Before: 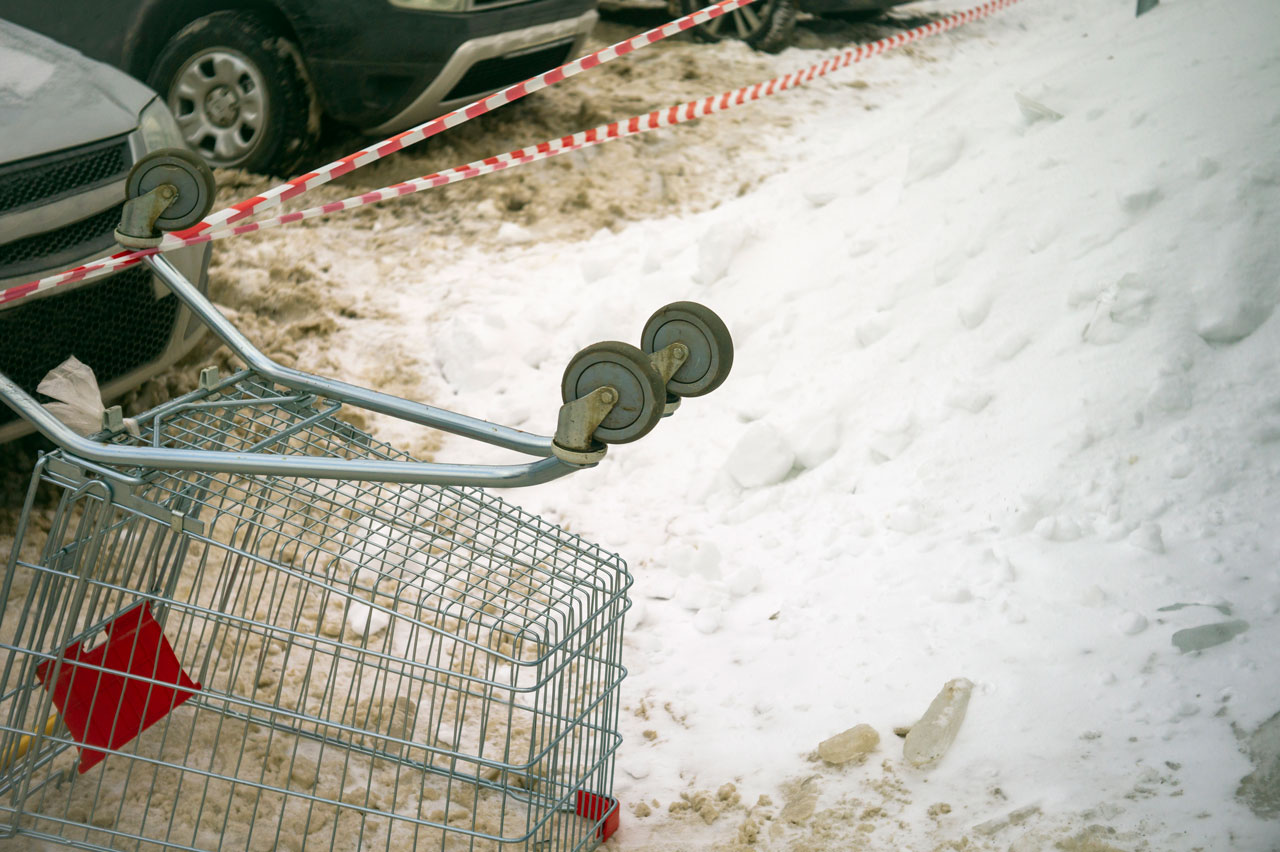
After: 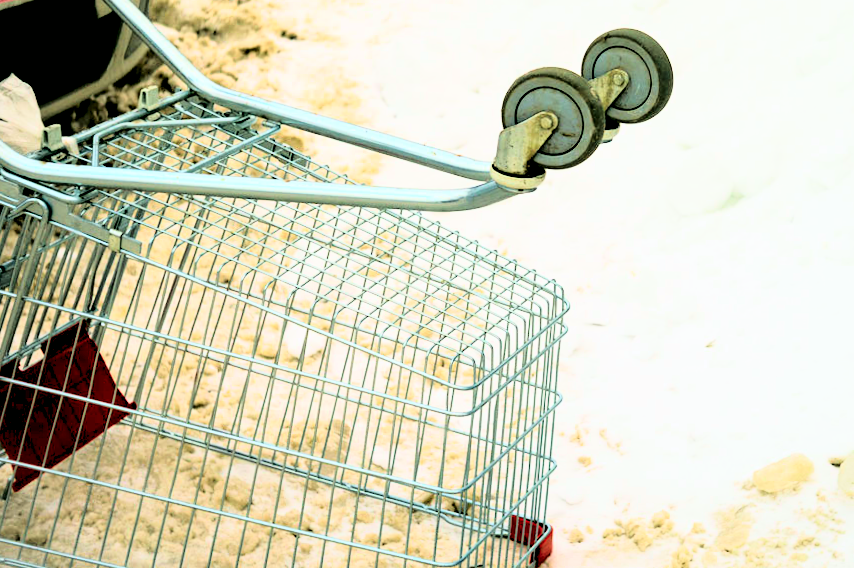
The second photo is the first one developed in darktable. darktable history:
rgb curve: curves: ch0 [(0, 0) (0.21, 0.15) (0.24, 0.21) (0.5, 0.75) (0.75, 0.96) (0.89, 0.99) (1, 1)]; ch1 [(0, 0.02) (0.21, 0.13) (0.25, 0.2) (0.5, 0.67) (0.75, 0.9) (0.89, 0.97) (1, 1)]; ch2 [(0, 0.02) (0.21, 0.13) (0.25, 0.2) (0.5, 0.67) (0.75, 0.9) (0.89, 0.97) (1, 1)], compensate middle gray true
rgb levels: levels [[0.029, 0.461, 0.922], [0, 0.5, 1], [0, 0.5, 1]]
tone curve: curves: ch0 [(0, 0) (0.181, 0.087) (0.498, 0.485) (0.78, 0.742) (0.993, 0.954)]; ch1 [(0, 0) (0.311, 0.149) (0.395, 0.349) (0.488, 0.477) (0.612, 0.641) (1, 1)]; ch2 [(0, 0) (0.5, 0.5) (0.638, 0.667) (1, 1)], color space Lab, independent channels, preserve colors none
crop and rotate: angle -0.82°, left 3.85%, top 31.828%, right 27.992%
color zones: curves: ch0 [(0.068, 0.464) (0.25, 0.5) (0.48, 0.508) (0.75, 0.536) (0.886, 0.476) (0.967, 0.456)]; ch1 [(0.066, 0.456) (0.25, 0.5) (0.616, 0.508) (0.746, 0.56) (0.934, 0.444)]
